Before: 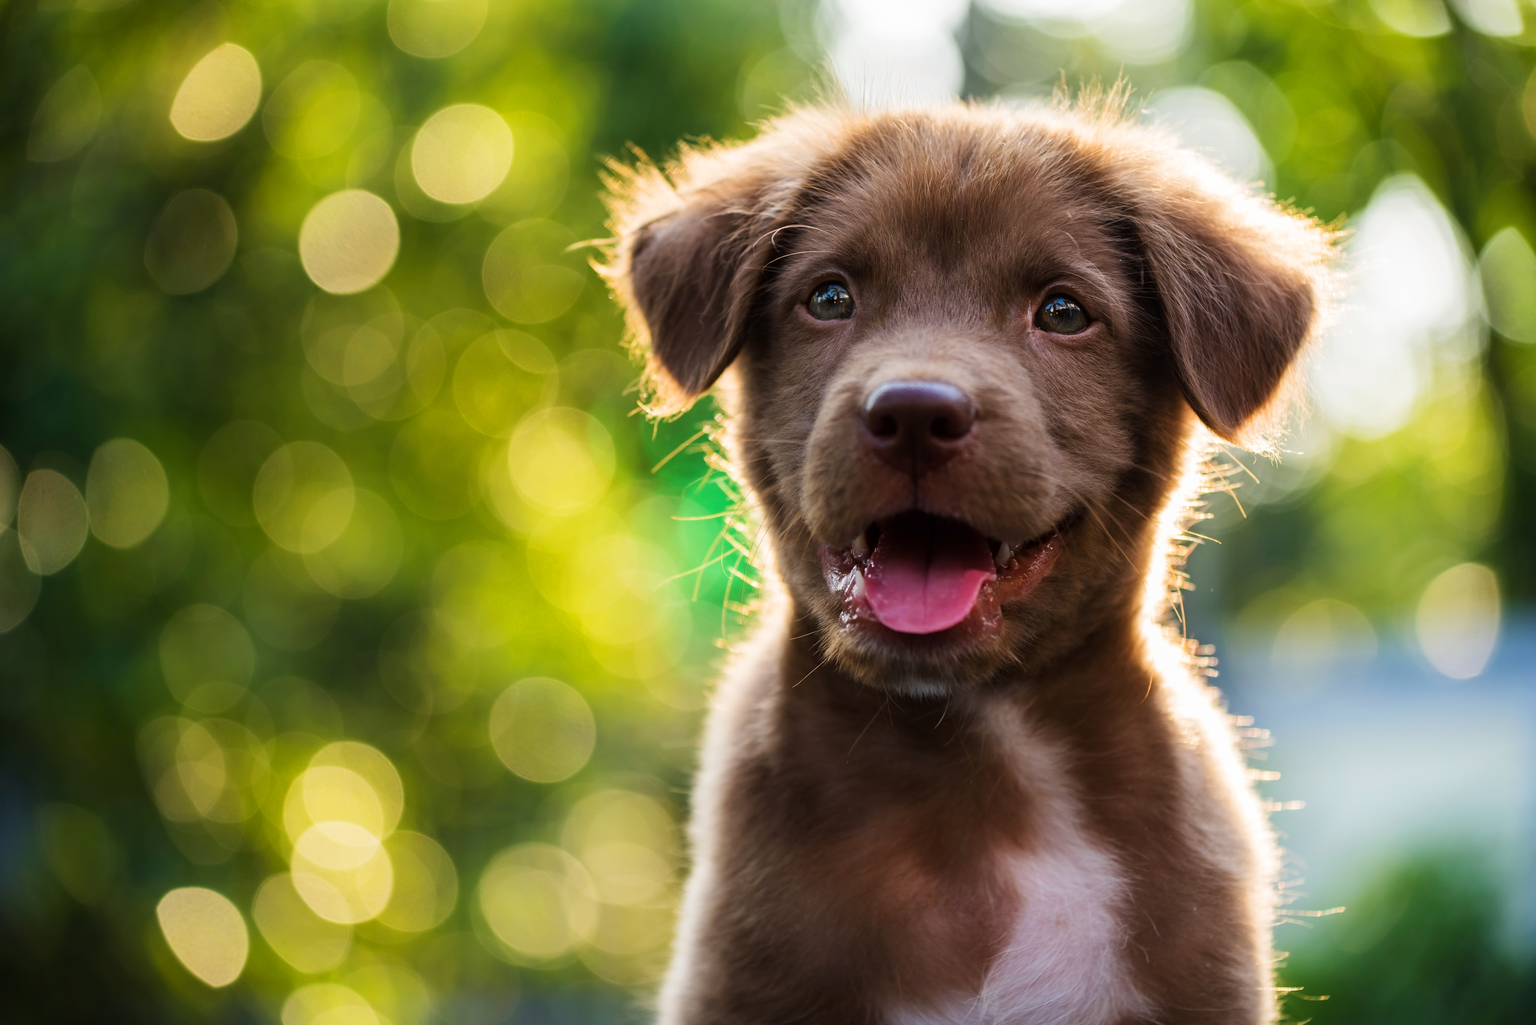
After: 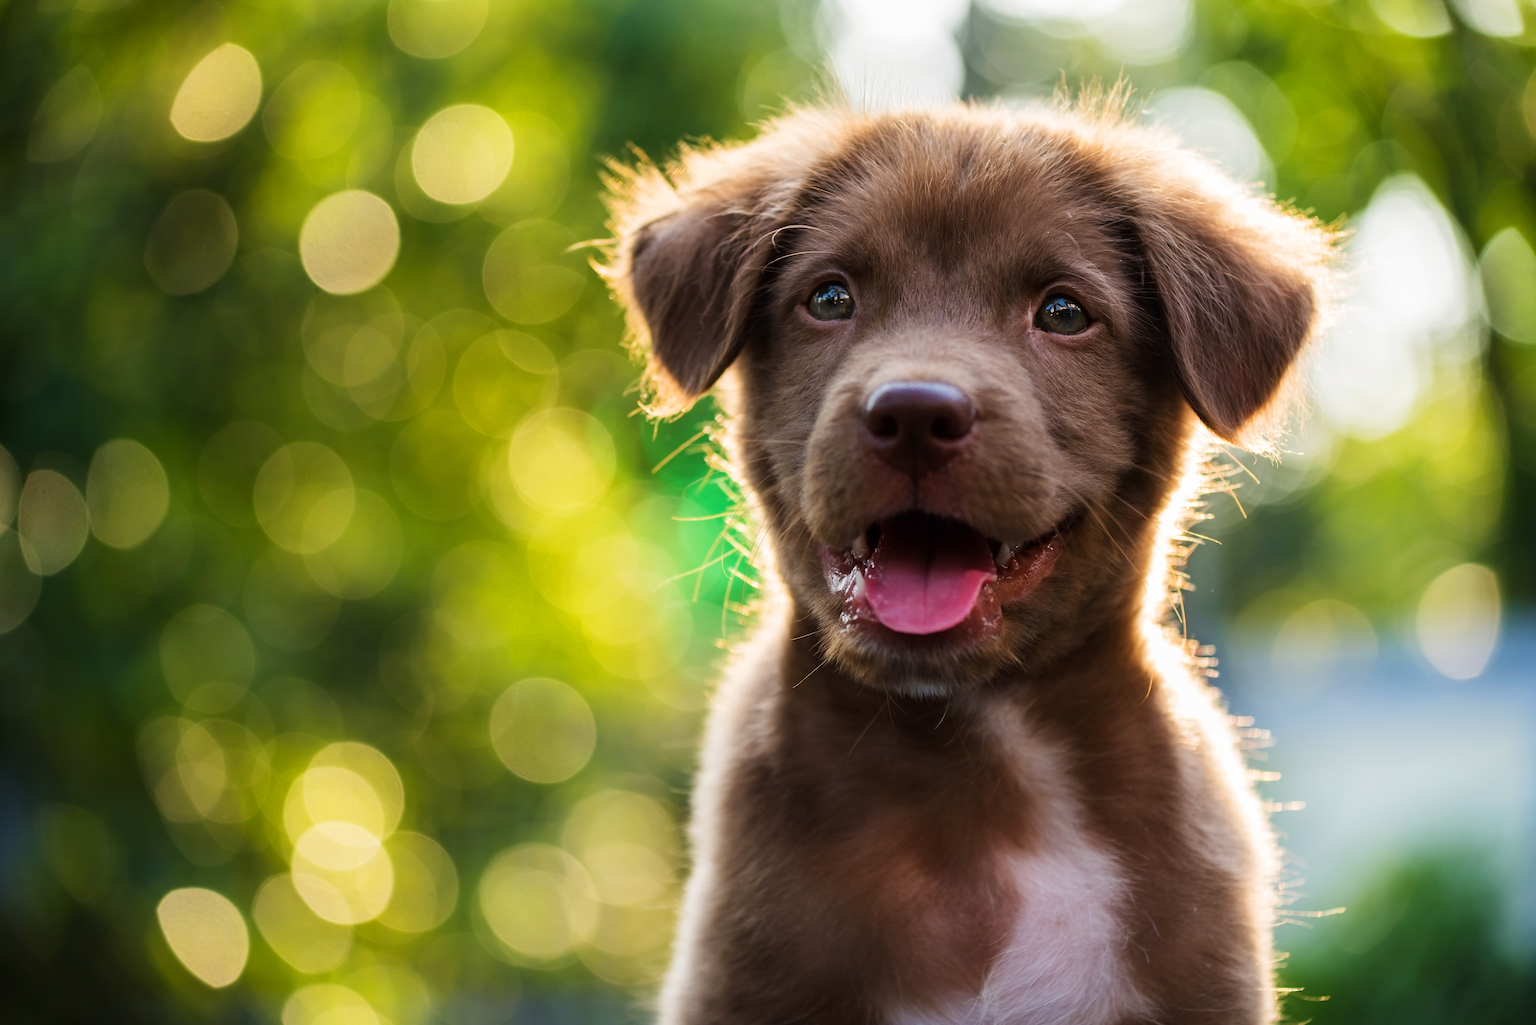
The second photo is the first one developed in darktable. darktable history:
white balance: emerald 1
tone equalizer: on, module defaults
